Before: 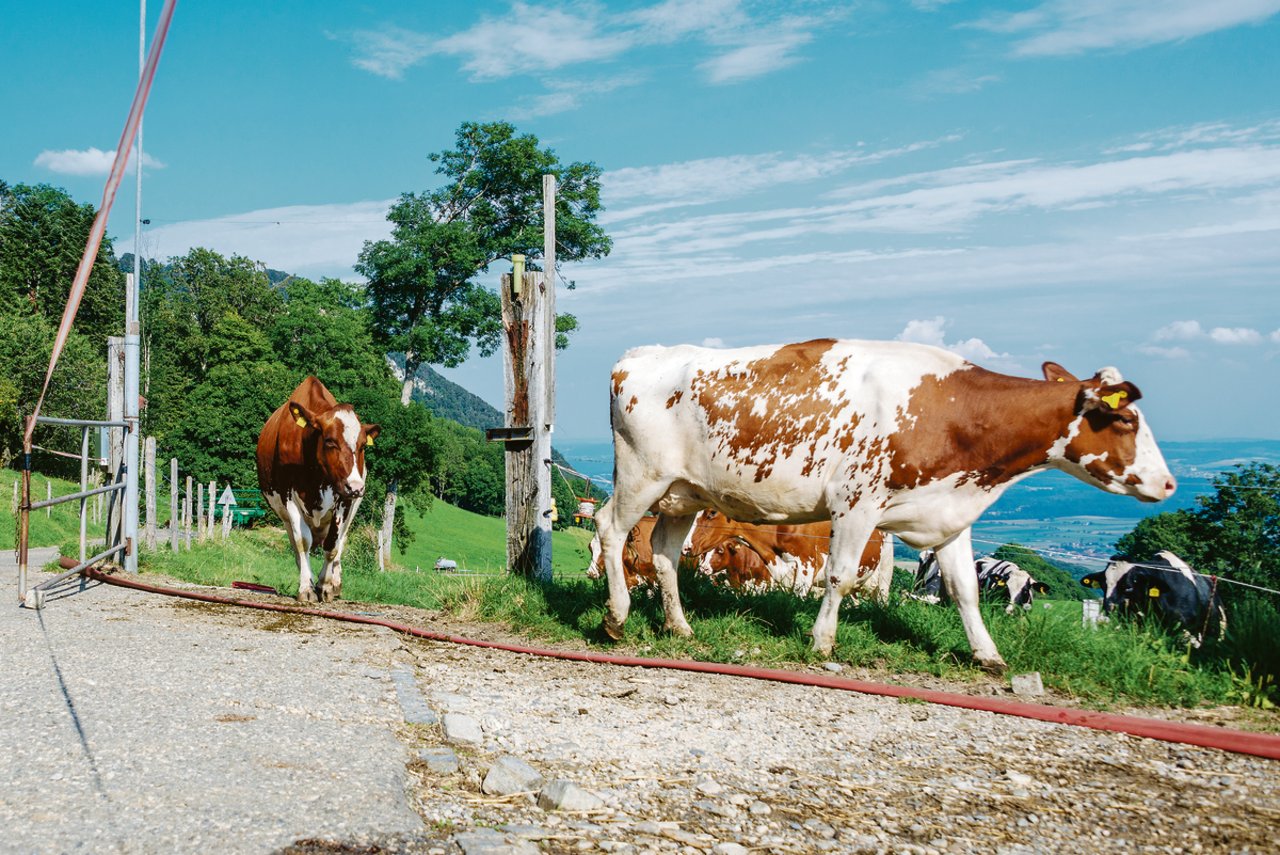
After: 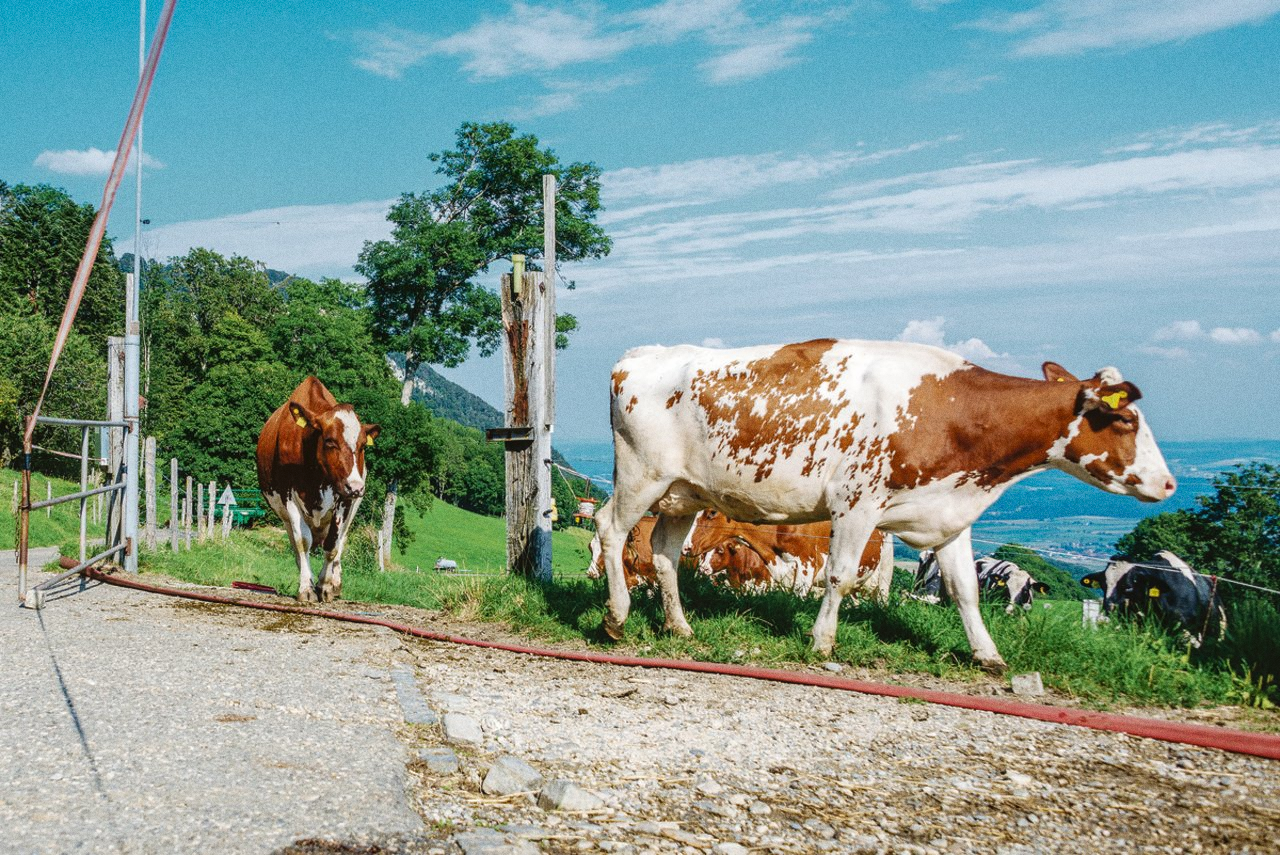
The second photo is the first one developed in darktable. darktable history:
grain: coarseness 0.09 ISO
local contrast: detail 110%
